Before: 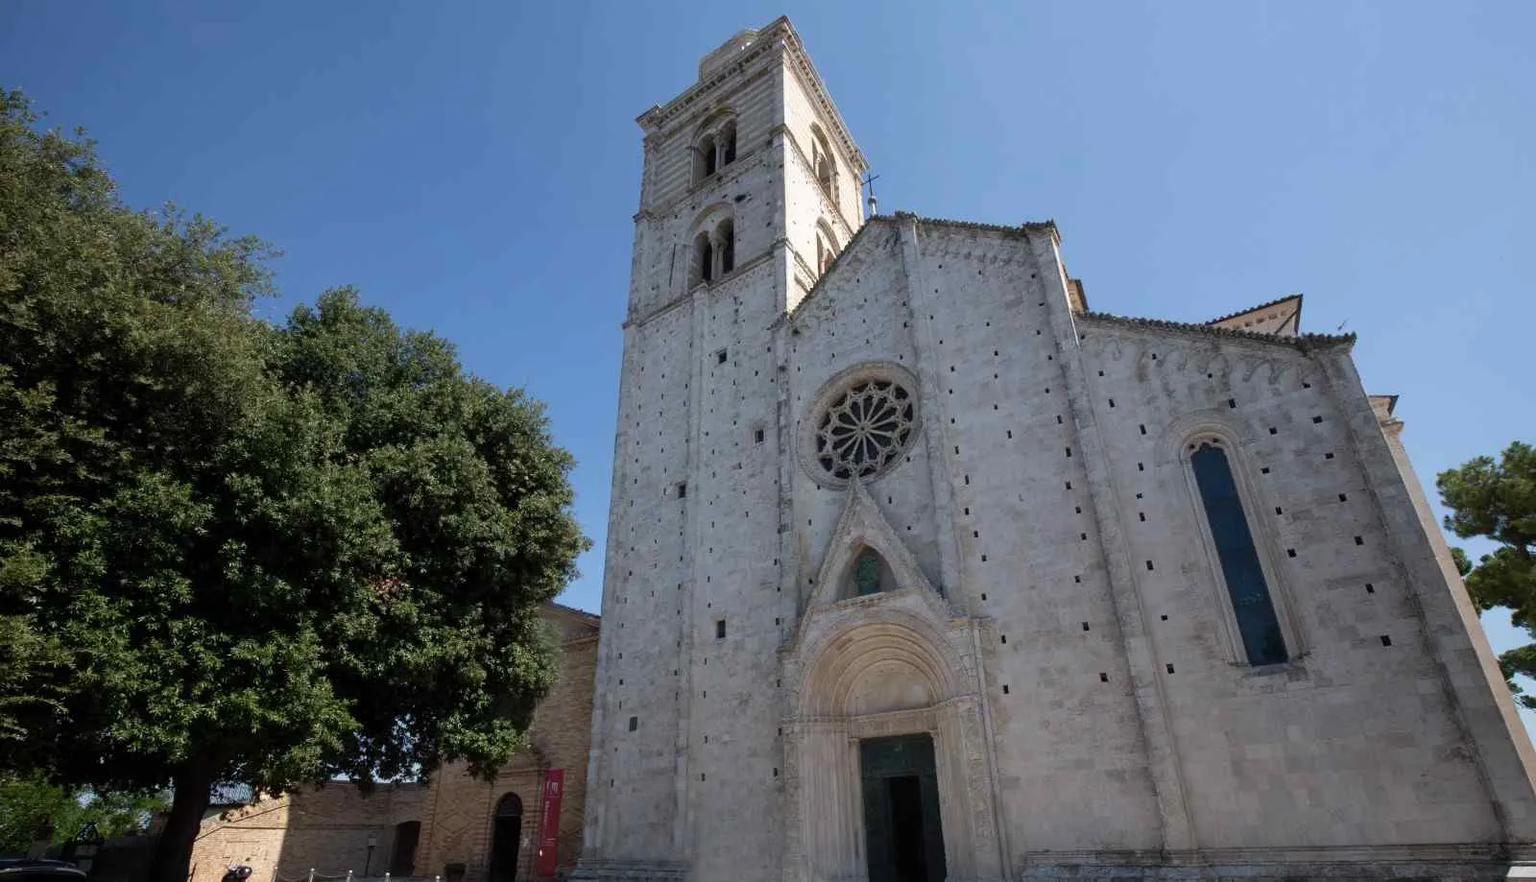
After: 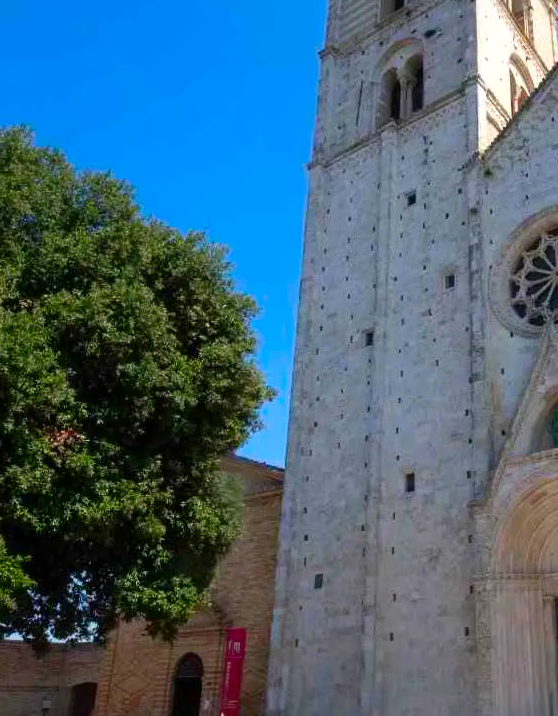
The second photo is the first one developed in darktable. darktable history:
color zones: curves: ch0 [(0.224, 0.526) (0.75, 0.5)]; ch1 [(0.055, 0.526) (0.224, 0.761) (0.377, 0.526) (0.75, 0.5)], mix -122.24%
crop and rotate: left 21.408%, top 19.016%, right 43.684%, bottom 2.973%
exposure: exposure 0.128 EV, compensate highlight preservation false
color correction: highlights b* 0.061, saturation 1.82
